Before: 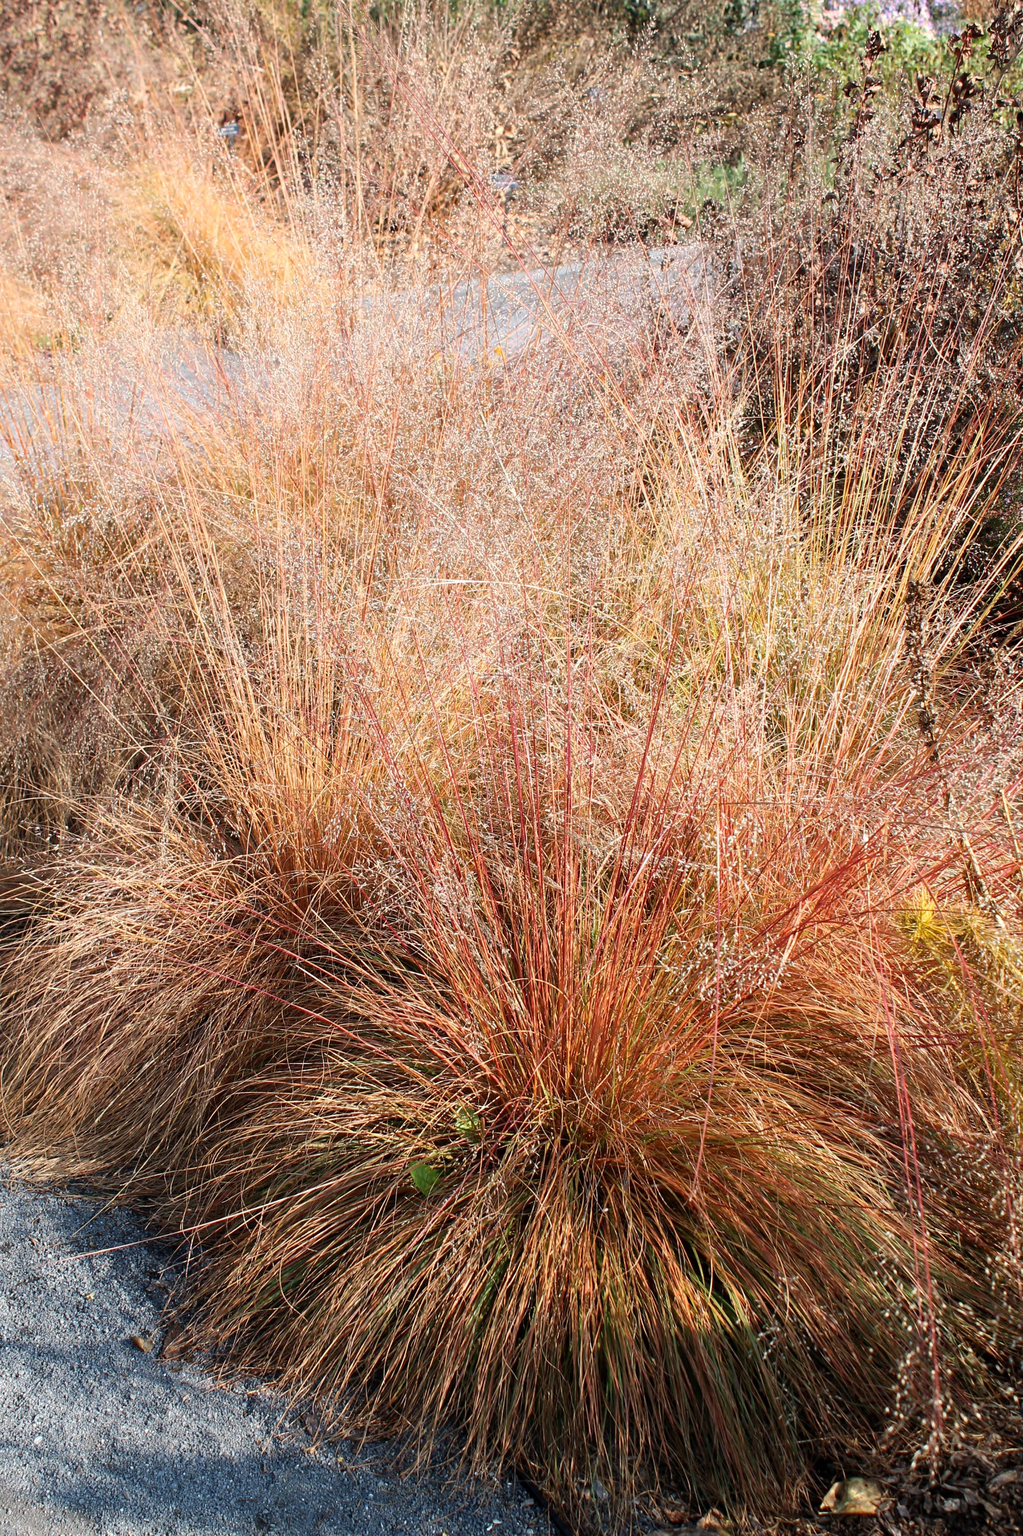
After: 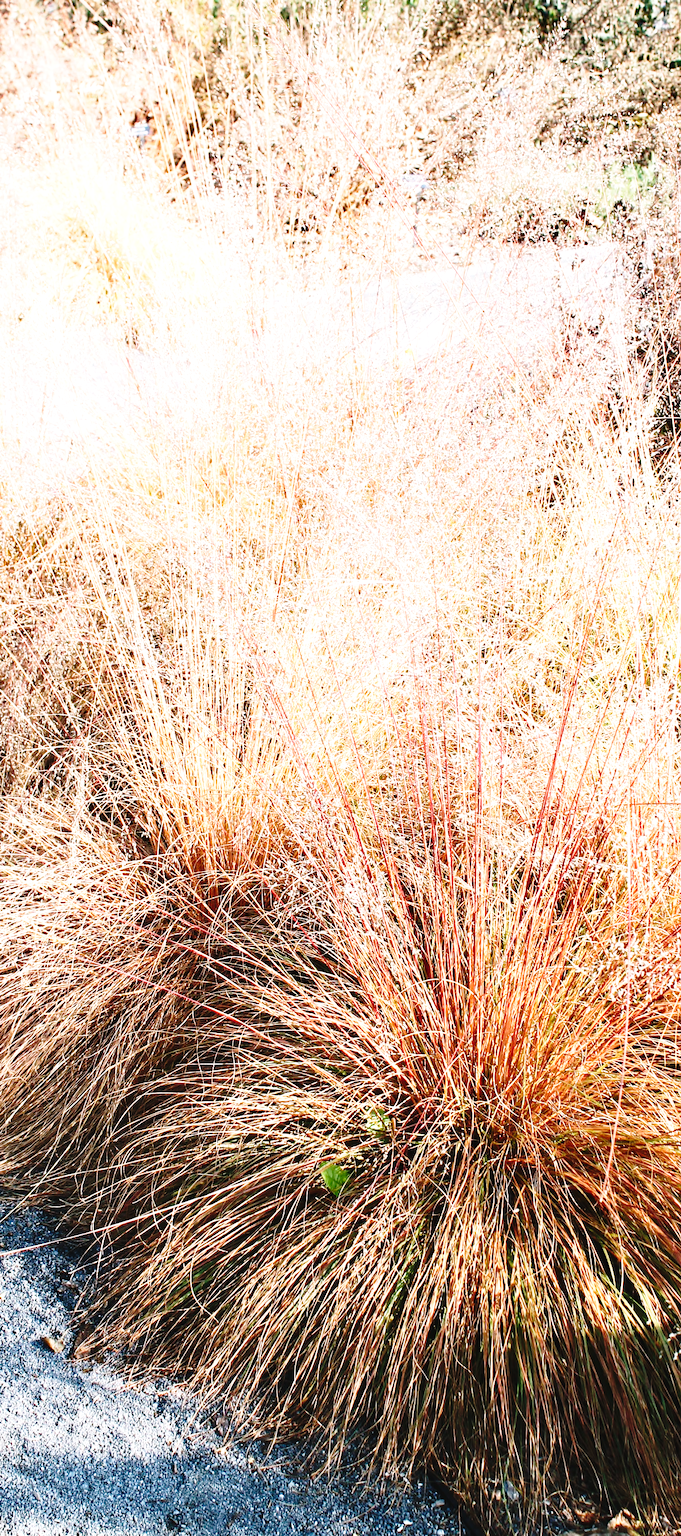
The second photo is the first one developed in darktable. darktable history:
base curve: curves: ch0 [(0, 0) (0.028, 0.03) (0.105, 0.232) (0.387, 0.748) (0.754, 0.968) (1, 1)], fusion 1, exposure shift 0.576, preserve colors none
crop and rotate: left 8.786%, right 24.548%
color balance rgb: shadows lift › chroma 2%, shadows lift › hue 135.47°, highlights gain › chroma 2%, highlights gain › hue 291.01°, global offset › luminance 0.5%, perceptual saturation grading › global saturation -10.8%, perceptual saturation grading › highlights -26.83%, perceptual saturation grading › shadows 21.25%, perceptual brilliance grading › highlights 17.77%, perceptual brilliance grading › mid-tones 31.71%, perceptual brilliance grading › shadows -31.01%, global vibrance 24.91%
